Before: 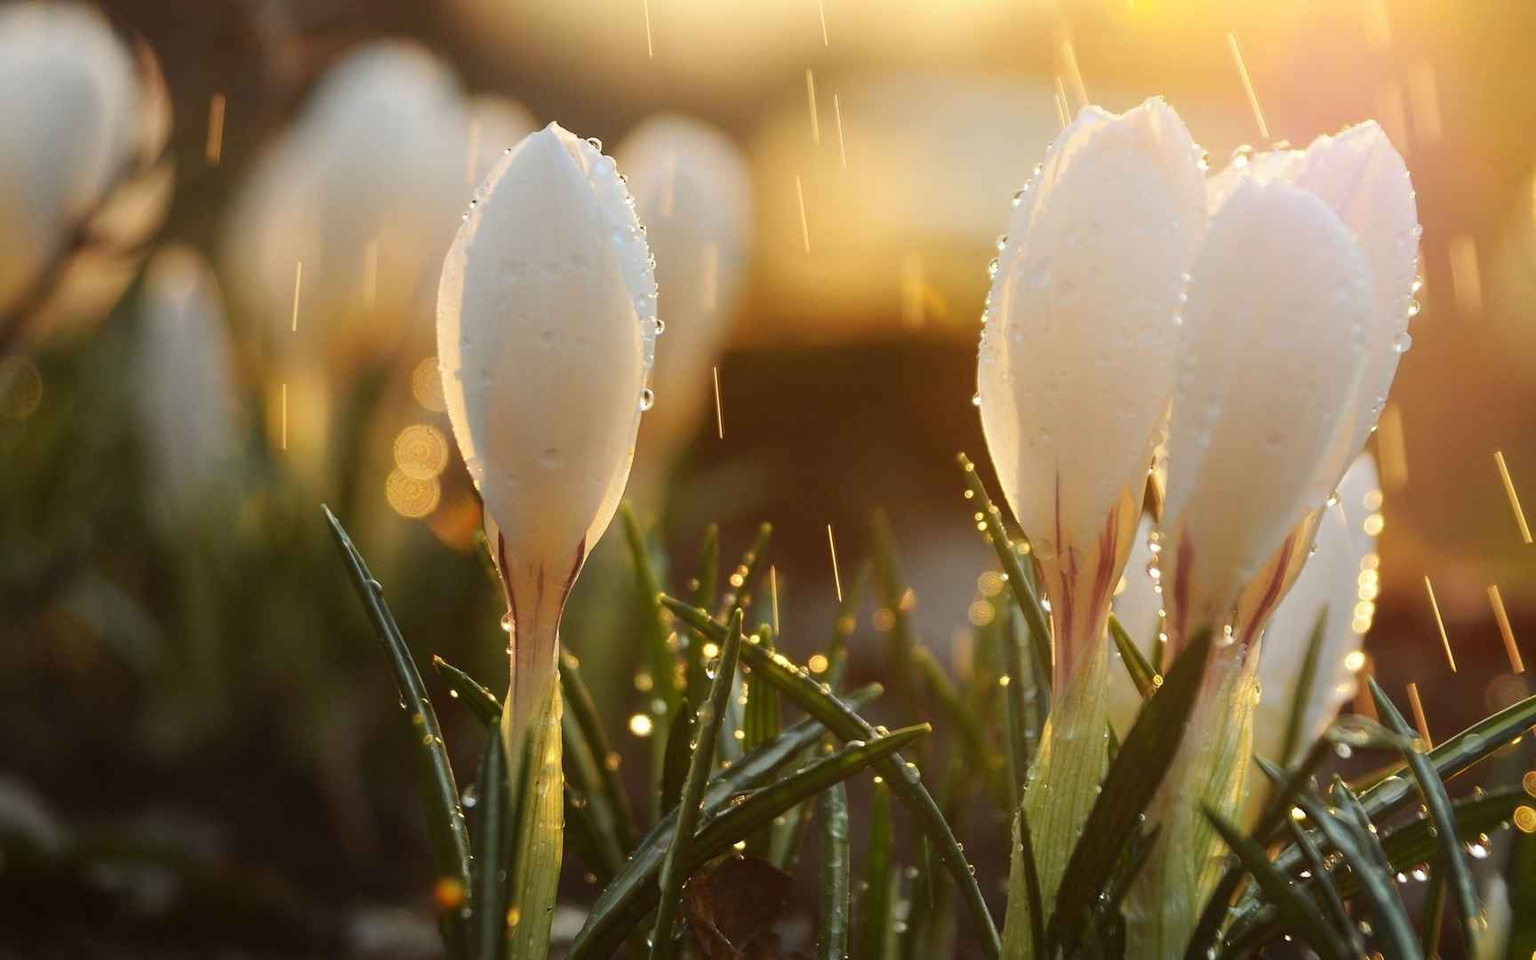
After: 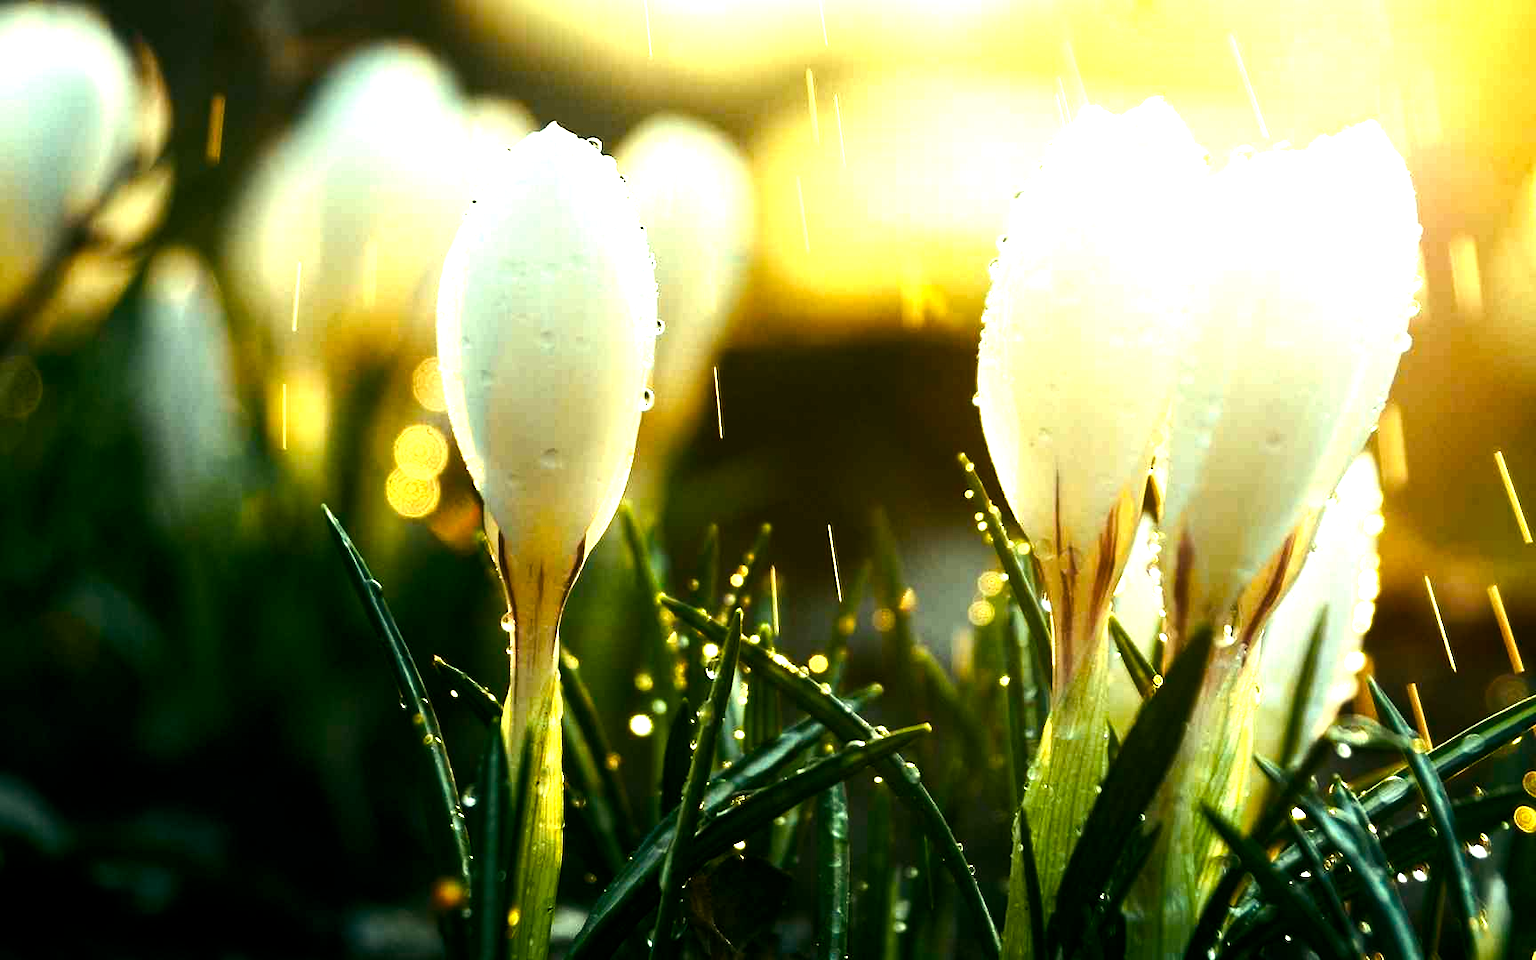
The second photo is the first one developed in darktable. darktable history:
color balance rgb: shadows lift › luminance -7.7%, shadows lift › chroma 2.13%, shadows lift › hue 165.27°, power › luminance -7.77%, power › chroma 1.1%, power › hue 215.88°, highlights gain › luminance 15.15%, highlights gain › chroma 7%, highlights gain › hue 125.57°, global offset › luminance -0.33%, global offset › chroma 0.11%, global offset › hue 165.27°, perceptual saturation grading › global saturation 24.42%, perceptual saturation grading › highlights -24.42%, perceptual saturation grading › mid-tones 24.42%, perceptual saturation grading › shadows 40%, perceptual brilliance grading › global brilliance -5%, perceptual brilliance grading › highlights 24.42%, perceptual brilliance grading › mid-tones 7%, perceptual brilliance grading › shadows -5%
tone equalizer: -8 EV -0.75 EV, -7 EV -0.7 EV, -6 EV -0.6 EV, -5 EV -0.4 EV, -3 EV 0.4 EV, -2 EV 0.6 EV, -1 EV 0.7 EV, +0 EV 0.75 EV, edges refinement/feathering 500, mask exposure compensation -1.57 EV, preserve details no
